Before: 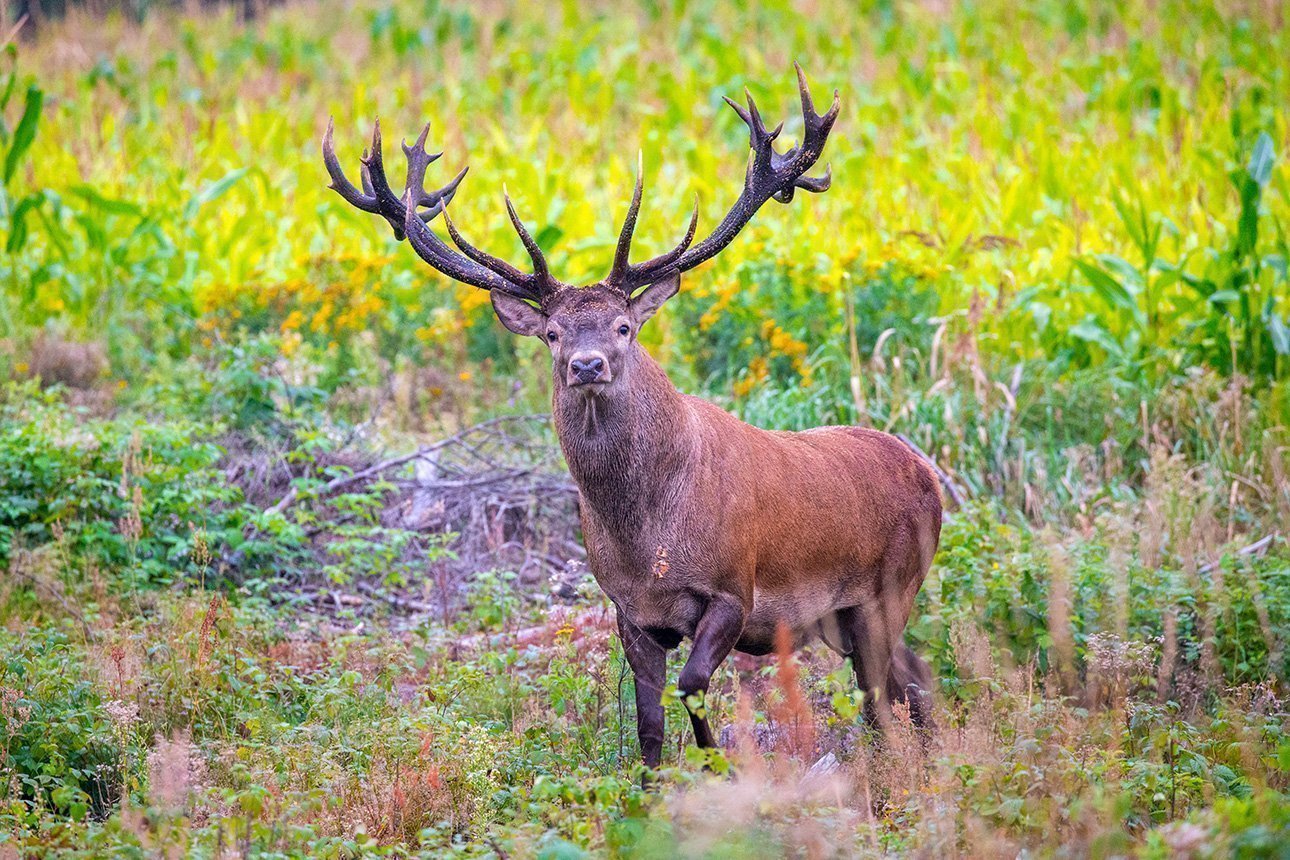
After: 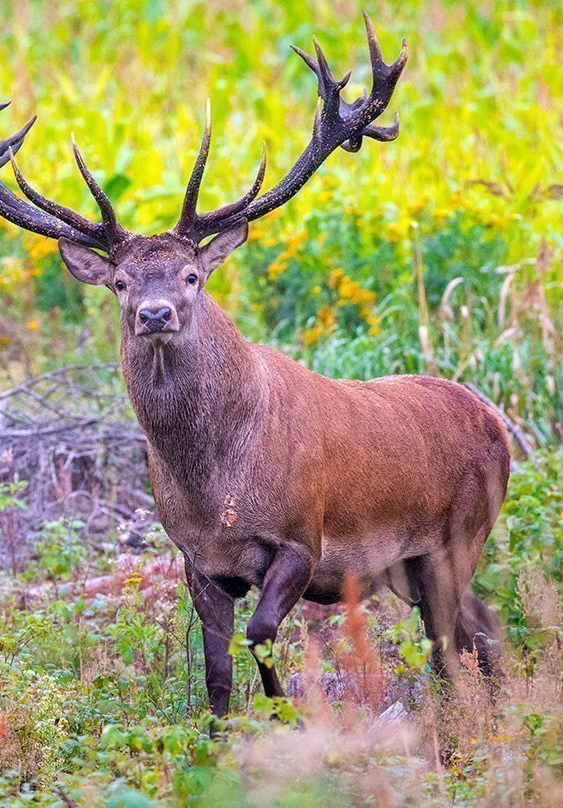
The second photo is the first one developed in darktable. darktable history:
exposure: exposure 0.014 EV, compensate highlight preservation false
crop: left 33.561%, top 6.003%, right 22.762%
